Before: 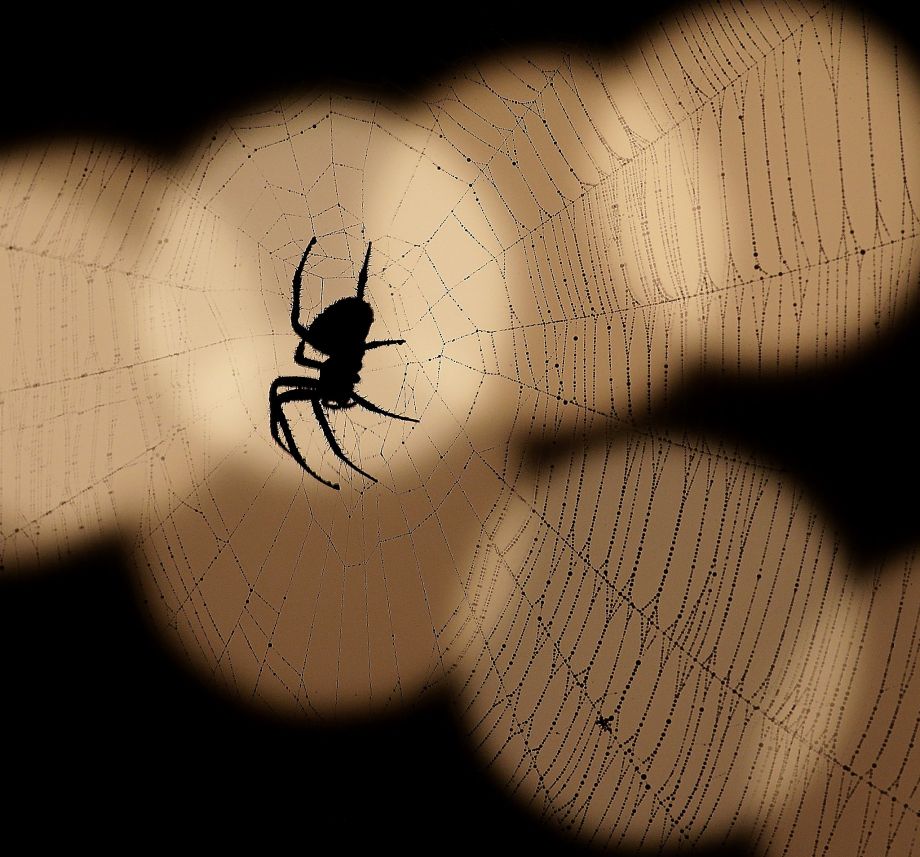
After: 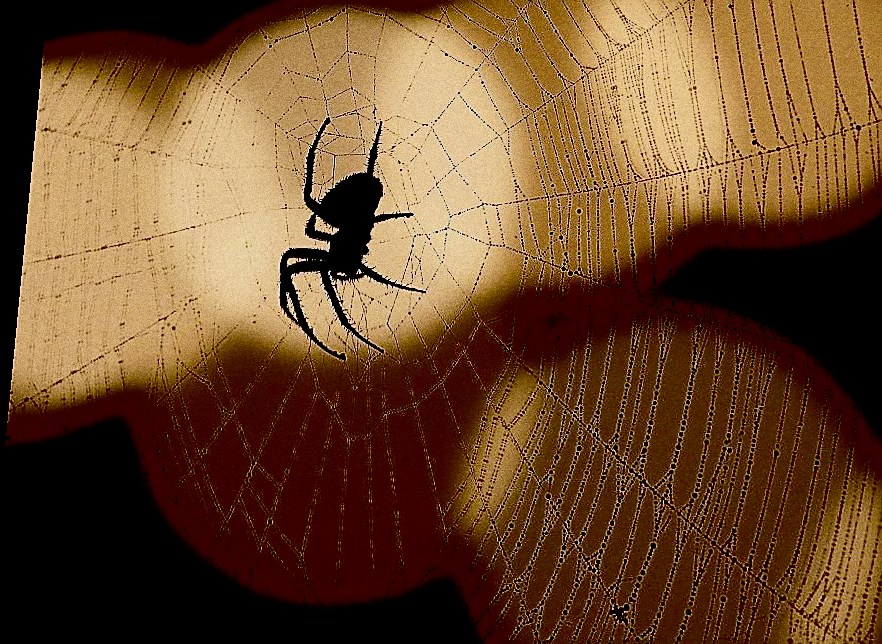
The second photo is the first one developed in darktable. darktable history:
filmic rgb: black relative exposure -7 EV, white relative exposure 6 EV, threshold 3 EV, target black luminance 0%, hardness 2.73, latitude 61.22%, contrast 0.691, highlights saturation mix 10%, shadows ↔ highlights balance -0.073%, preserve chrominance no, color science v4 (2020), iterations of high-quality reconstruction 10, contrast in shadows soft, contrast in highlights soft, enable highlight reconstruction true
exposure: black level correction 0, exposure 0.5 EV, compensate highlight preservation false
crop and rotate: left 2.425%, top 11.305%, right 9.6%, bottom 15.08%
sharpen: radius 1.4, amount 1.25, threshold 0.7
contrast brightness saturation: contrast 0.77, brightness -1, saturation 1
grain: strength 49.07%
rotate and perspective: rotation 0.128°, lens shift (vertical) -0.181, lens shift (horizontal) -0.044, shear 0.001, automatic cropping off
